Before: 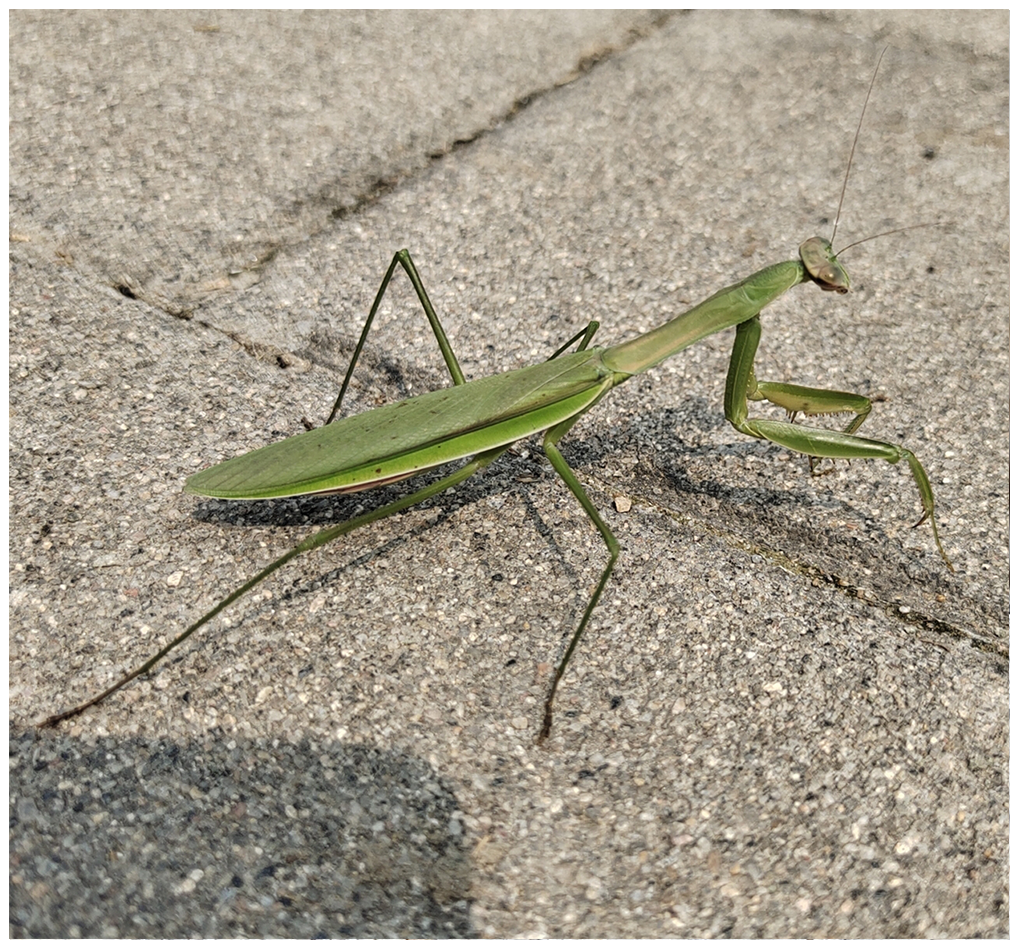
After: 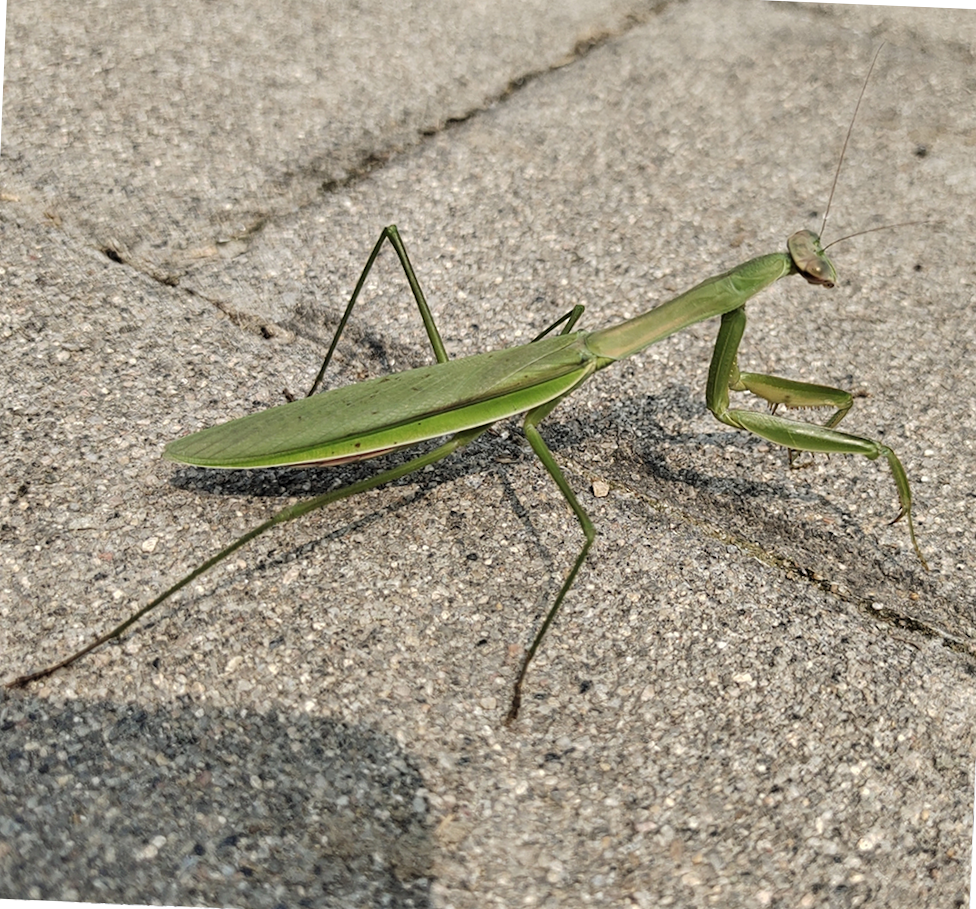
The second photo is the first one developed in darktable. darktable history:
crop and rotate: angle -2.42°
tone equalizer: edges refinement/feathering 500, mask exposure compensation -1.57 EV, preserve details no
